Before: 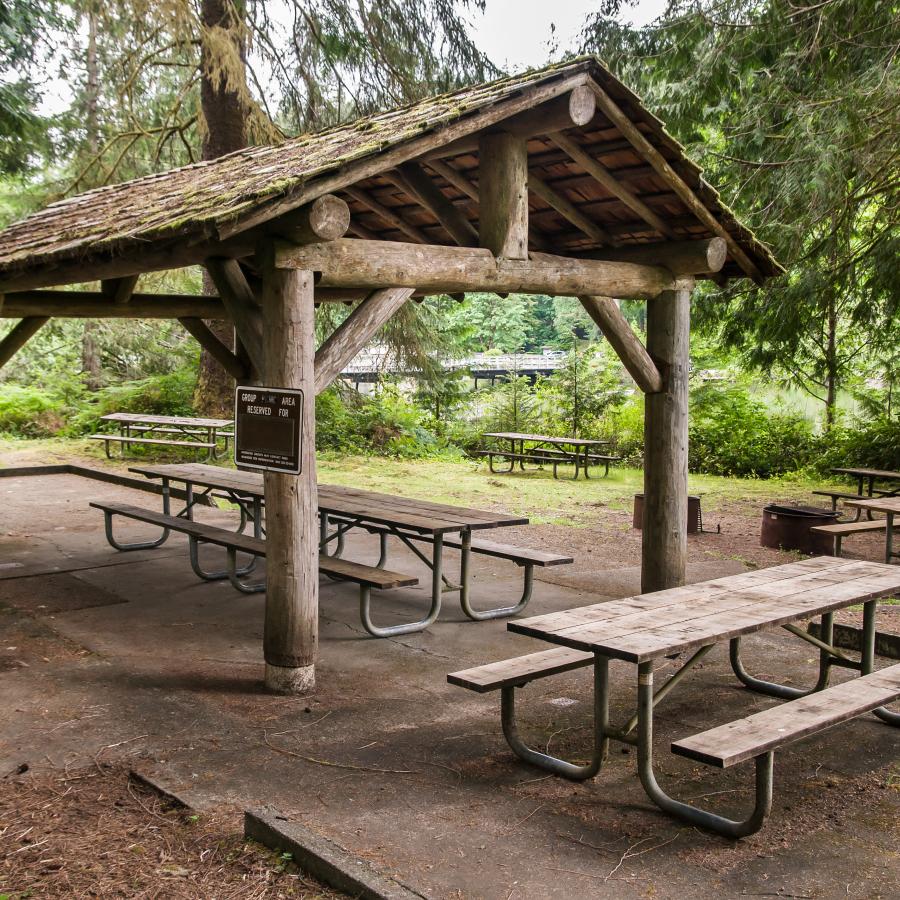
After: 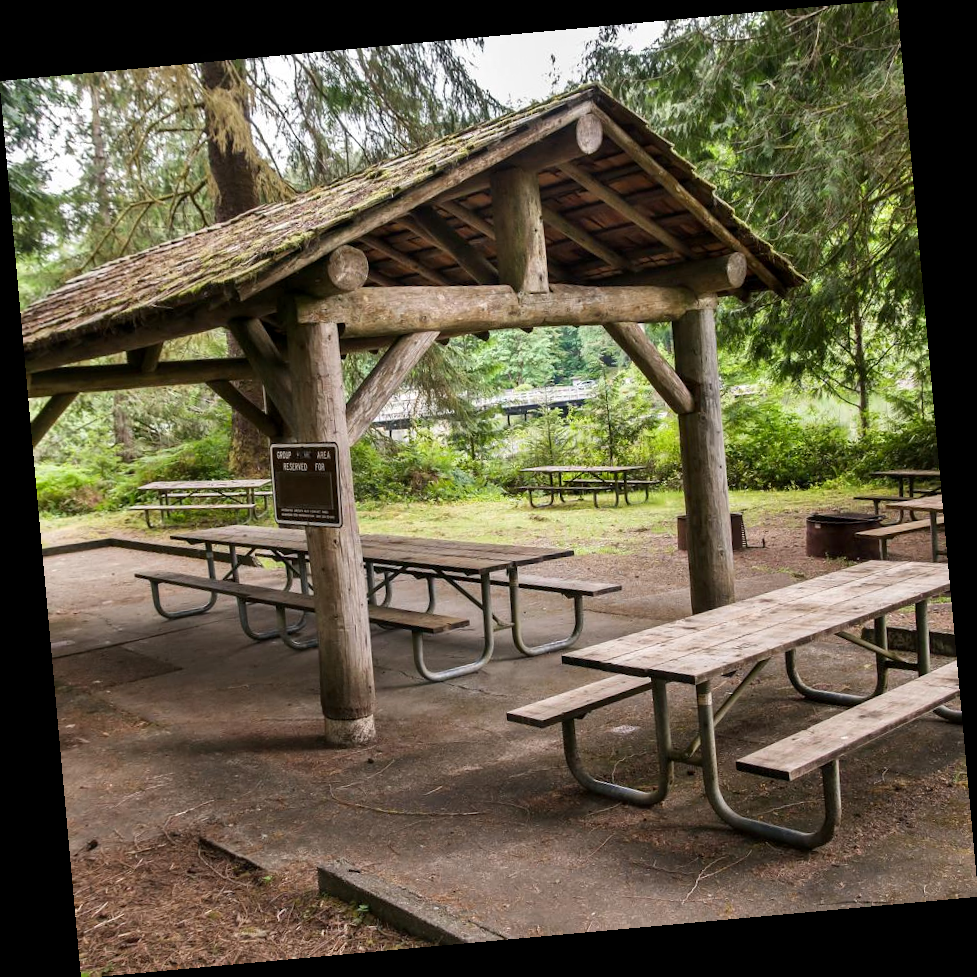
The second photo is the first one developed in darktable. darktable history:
contrast equalizer: y [[0.518, 0.517, 0.501, 0.5, 0.5, 0.5], [0.5 ×6], [0.5 ×6], [0 ×6], [0 ×6]]
rotate and perspective: rotation -5.2°, automatic cropping off
